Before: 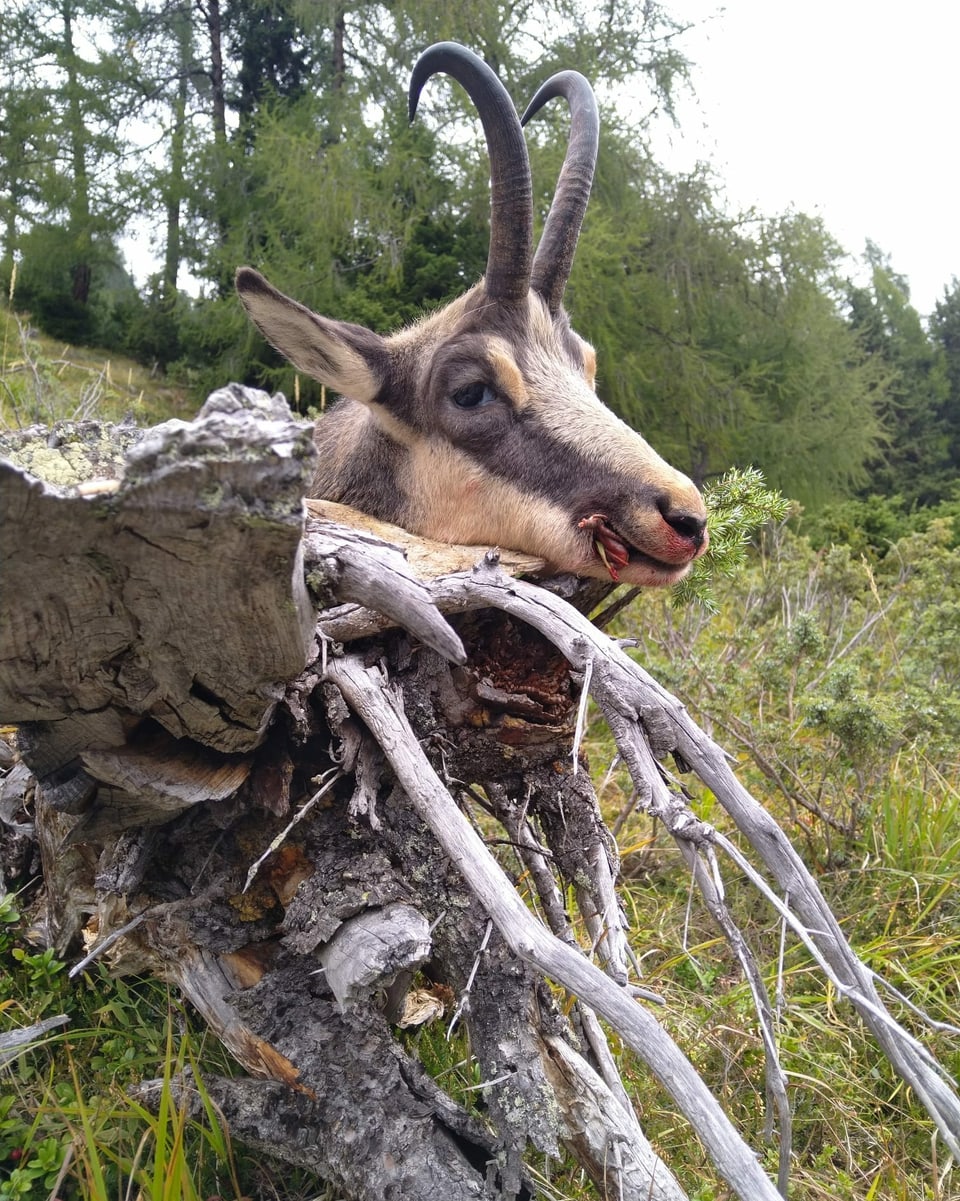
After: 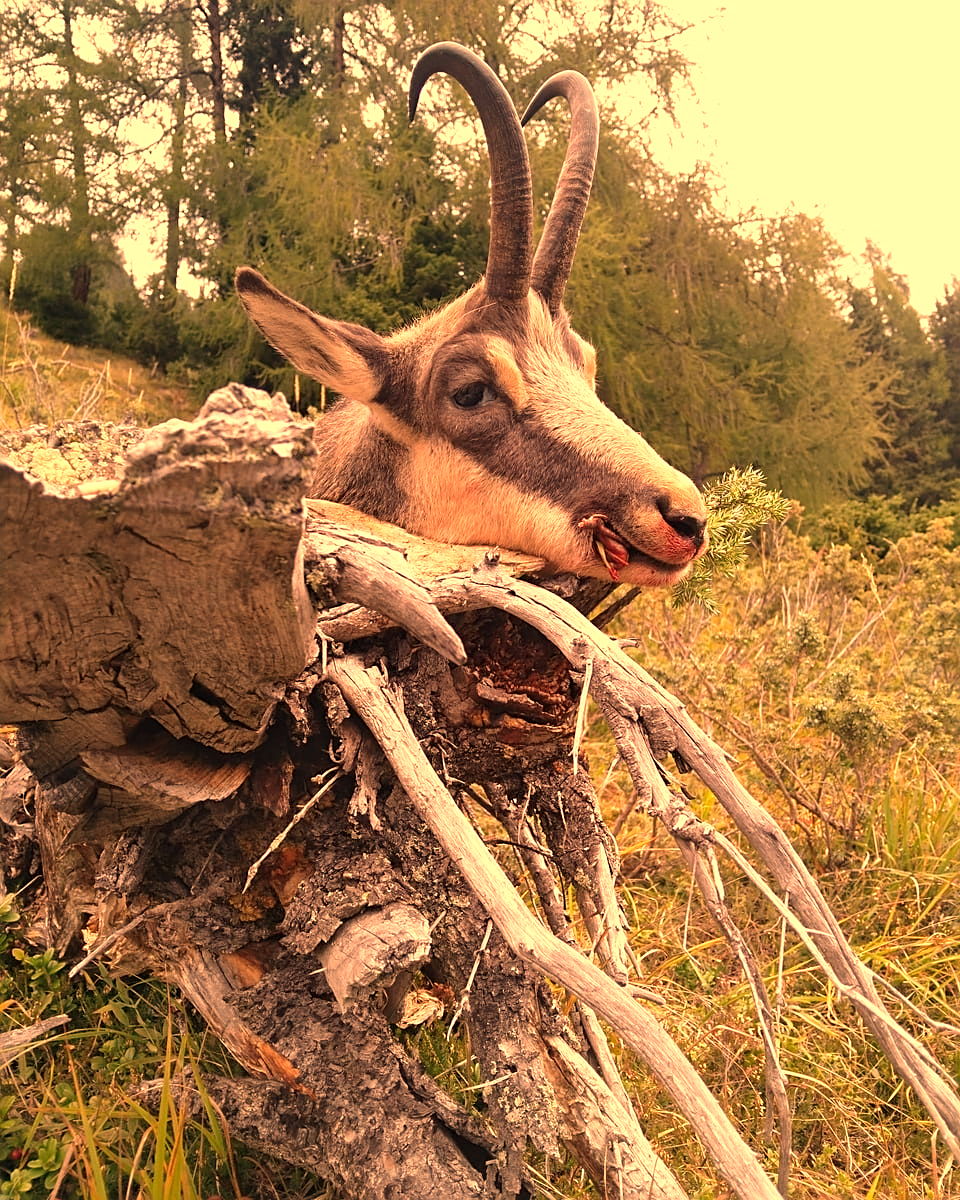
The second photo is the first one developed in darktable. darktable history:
crop: bottom 0.071%
sharpen: on, module defaults
white balance: red 1.467, blue 0.684
